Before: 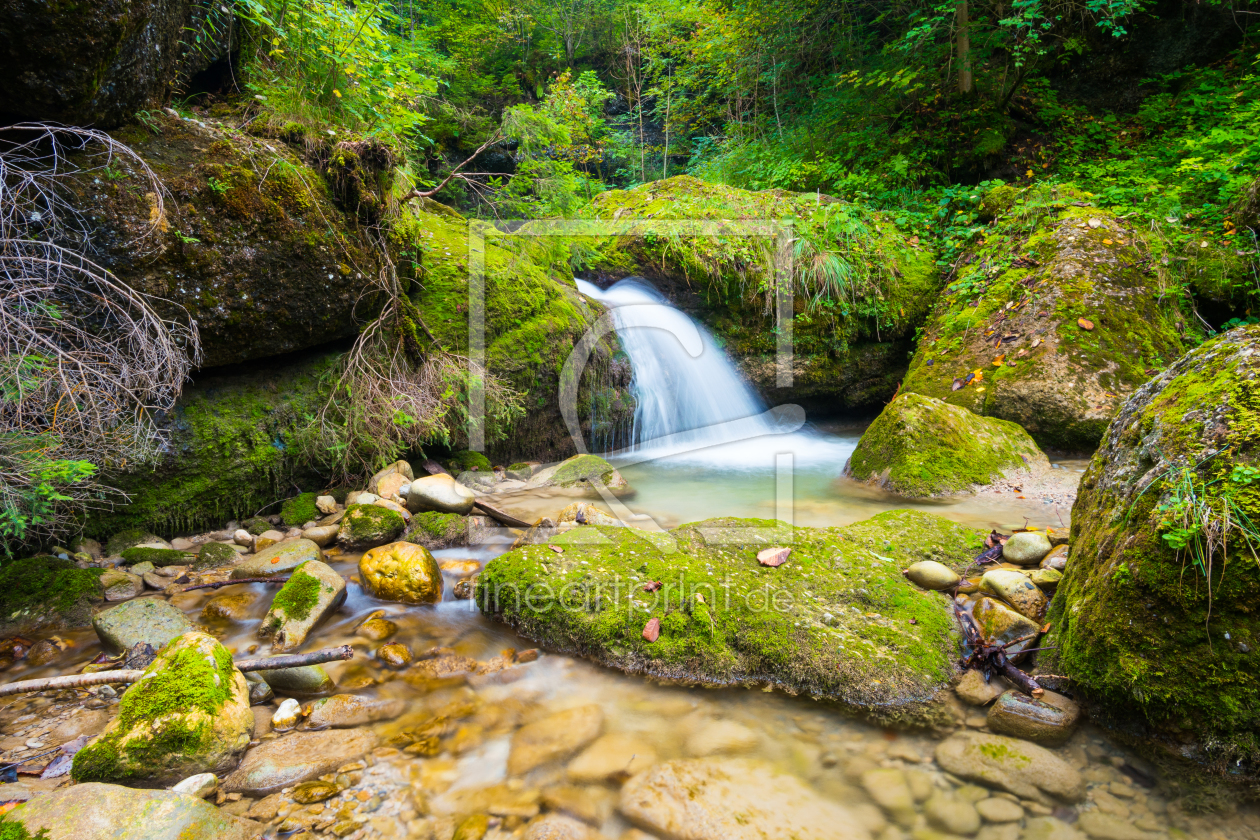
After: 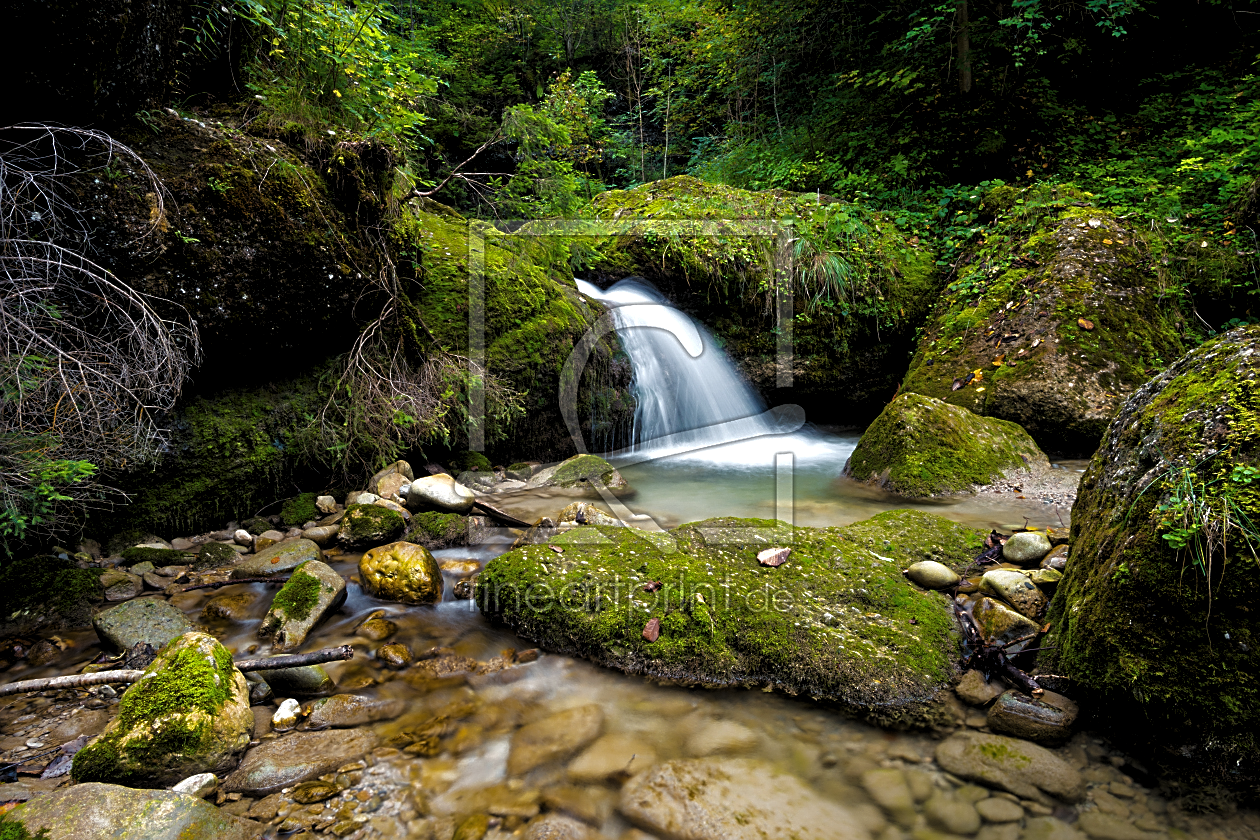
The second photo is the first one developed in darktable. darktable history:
base curve: curves: ch0 [(0, 0) (0.826, 0.587) (1, 1)]
levels: levels [0.129, 0.519, 0.867]
sharpen: on, module defaults
